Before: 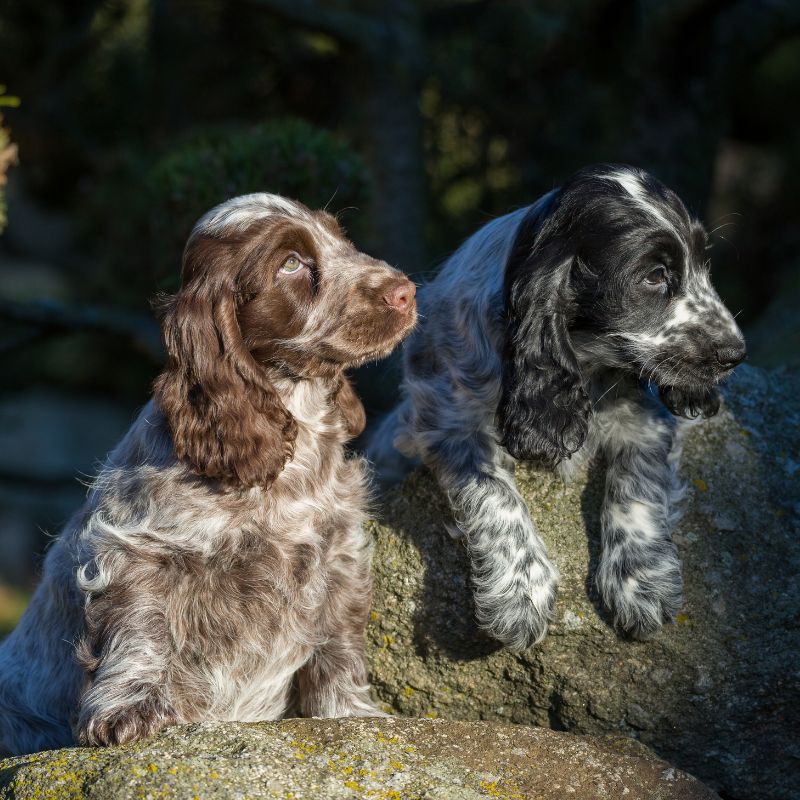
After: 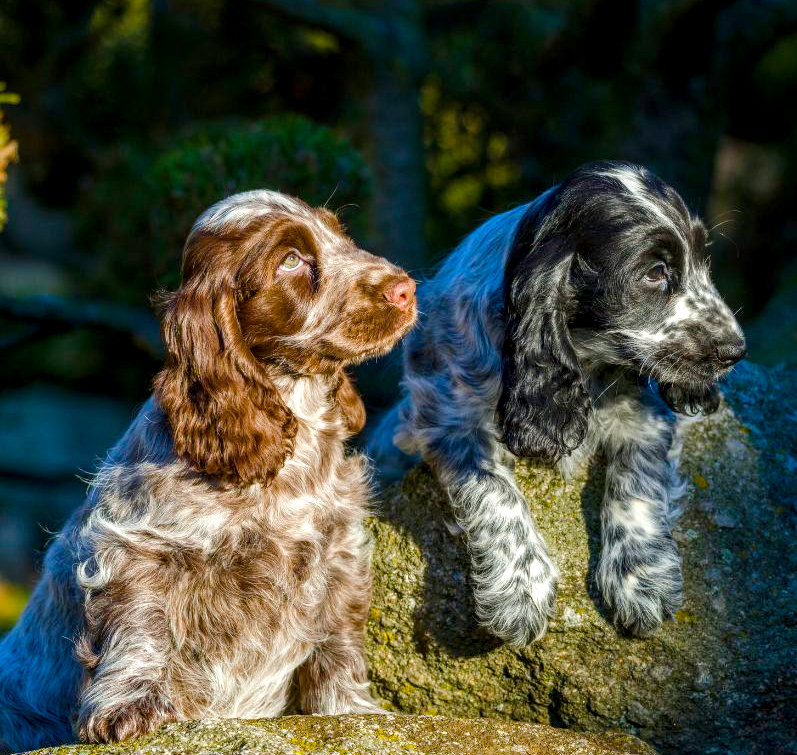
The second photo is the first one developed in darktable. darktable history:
local contrast: detail 142%
crop: top 0.462%, right 0.263%, bottom 5.049%
color balance rgb: shadows lift › chroma 0.942%, shadows lift › hue 114.12°, perceptual saturation grading › global saturation 44.135%, perceptual saturation grading › highlights -50.425%, perceptual saturation grading › shadows 30.308%, perceptual brilliance grading › mid-tones 10.083%, perceptual brilliance grading › shadows 15.472%, global vibrance 45.232%
